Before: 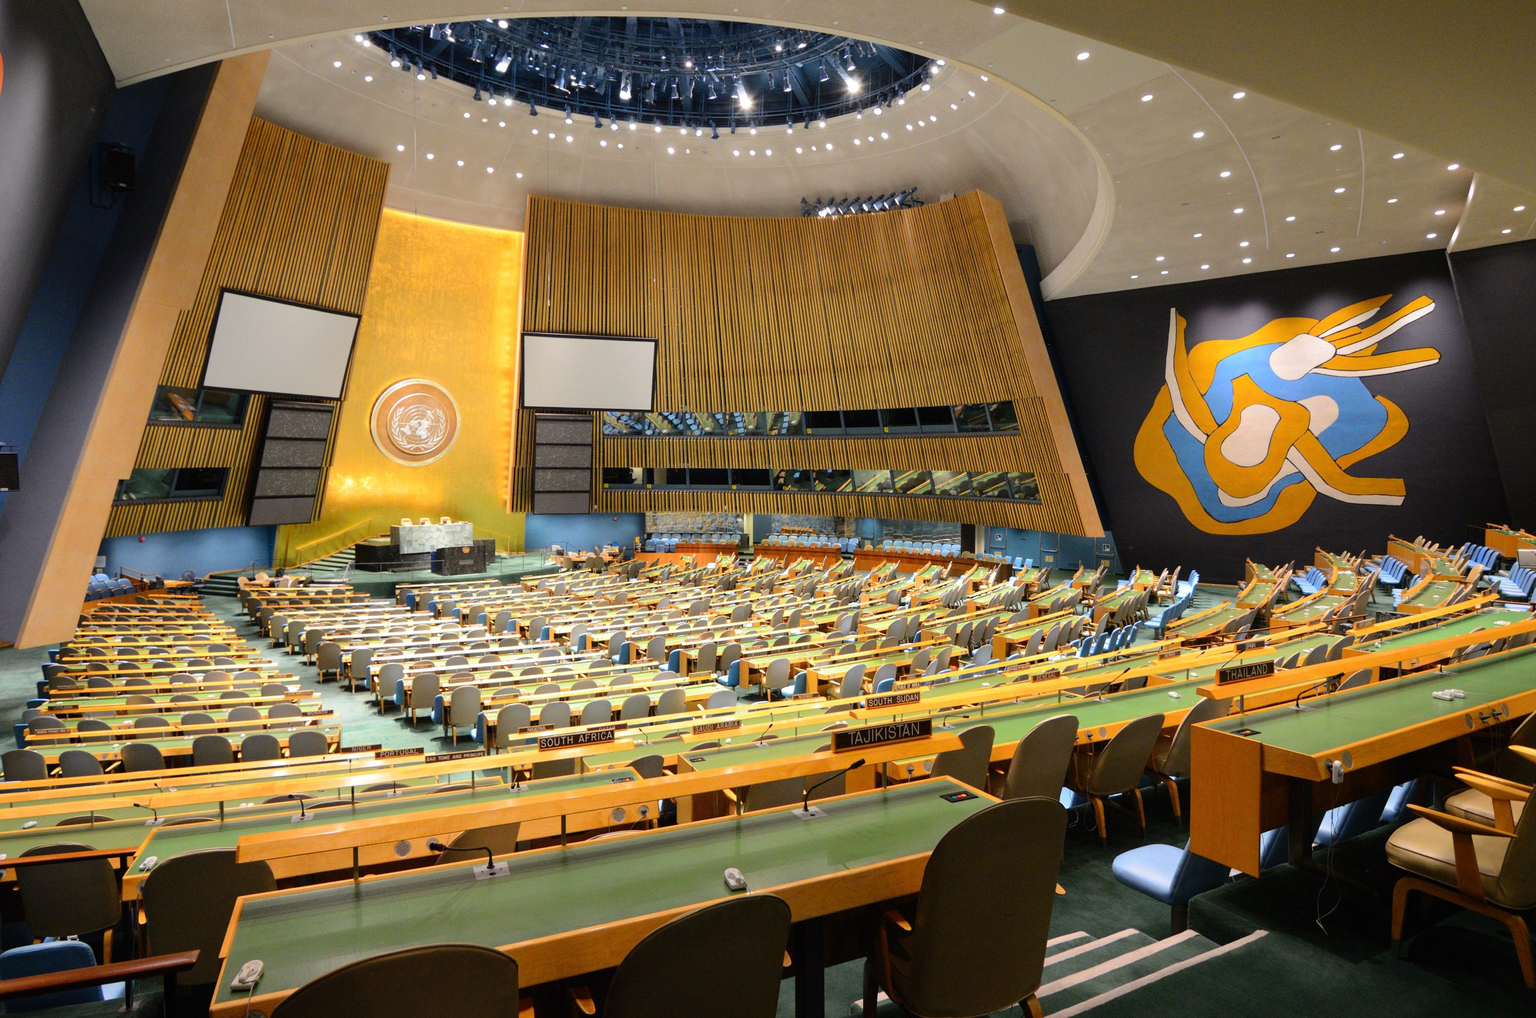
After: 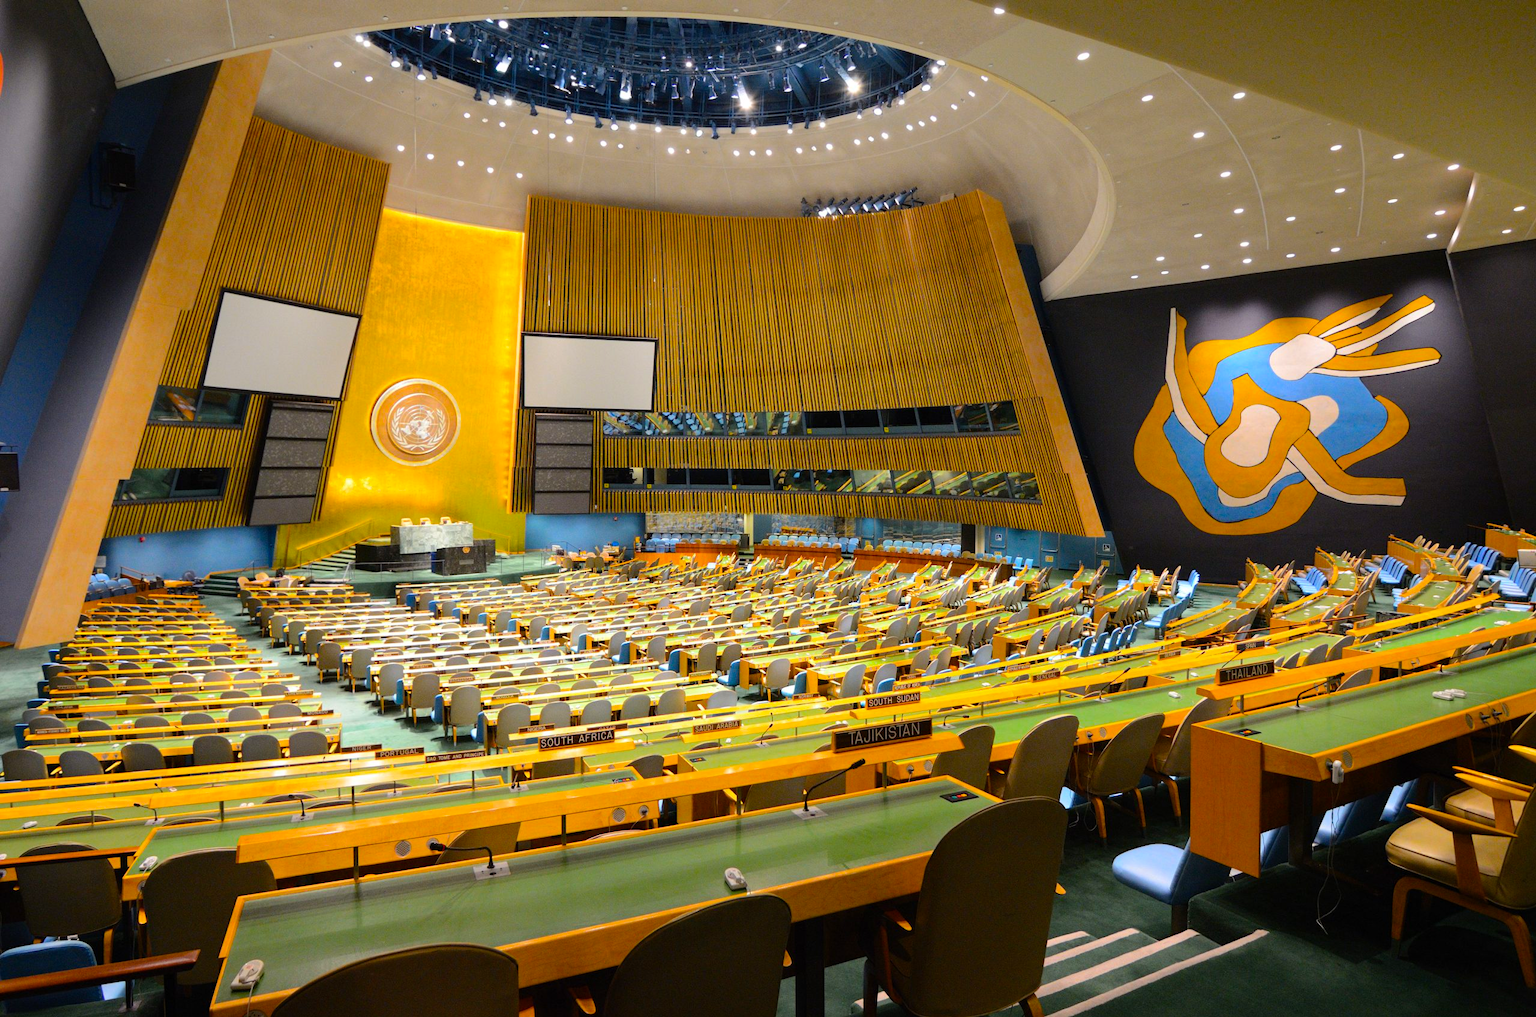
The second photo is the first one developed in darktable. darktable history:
color balance rgb: perceptual saturation grading › global saturation 30%, global vibrance 10%
